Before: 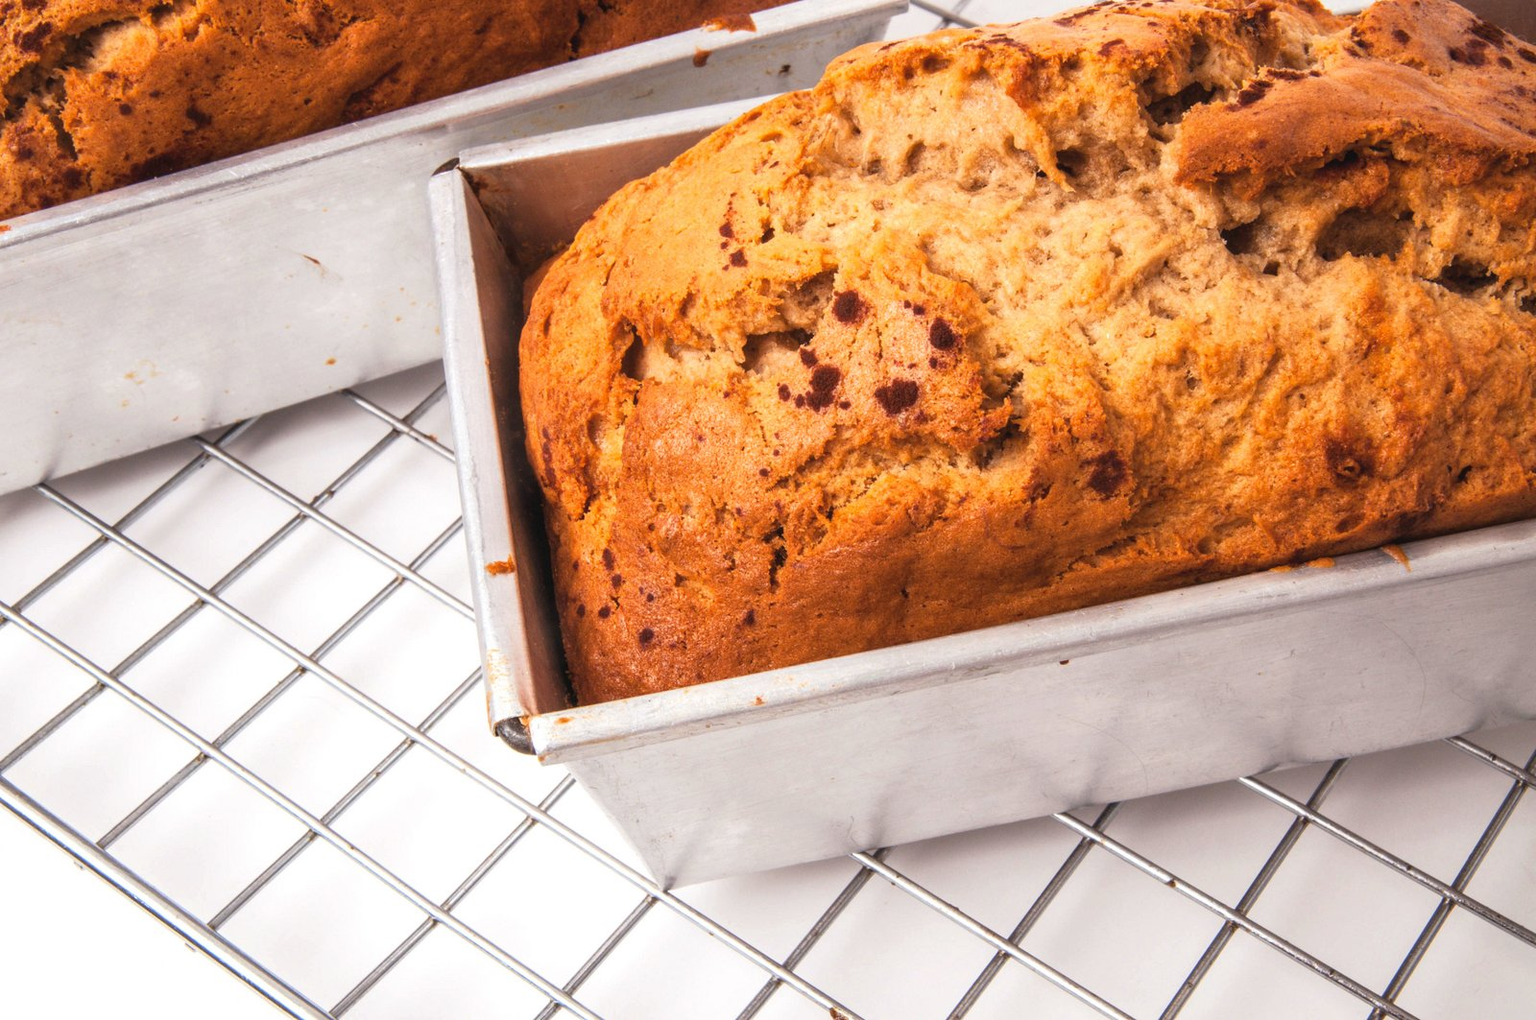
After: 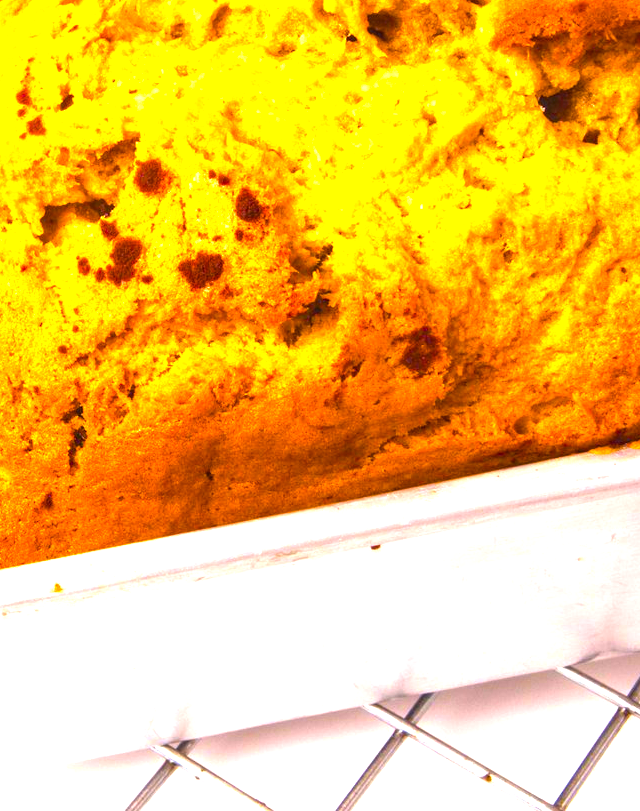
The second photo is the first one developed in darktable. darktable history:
crop: left 45.842%, top 13.536%, right 14.155%, bottom 10.154%
exposure: black level correction -0.001, exposure 0.901 EV, compensate exposure bias true, compensate highlight preservation false
color balance rgb: linear chroma grading › shadows -39.661%, linear chroma grading › highlights 40.031%, linear chroma grading › global chroma 45.439%, linear chroma grading › mid-tones -29.766%, perceptual saturation grading › global saturation 35.16%, perceptual saturation grading › highlights -29.858%, perceptual saturation grading › shadows 35.141%, perceptual brilliance grading › global brilliance 10.546%, global vibrance 14.581%
